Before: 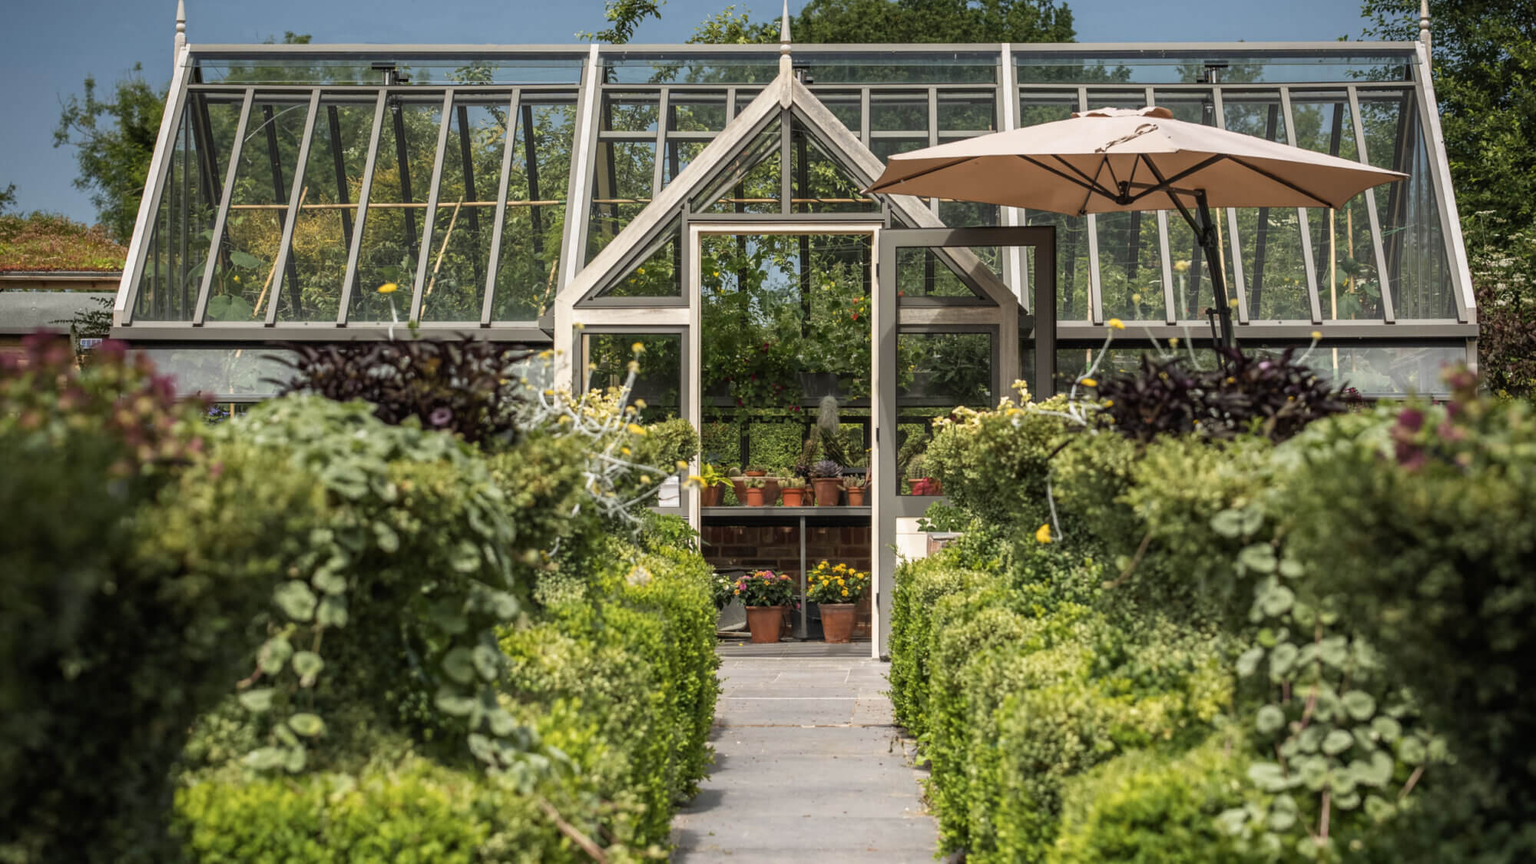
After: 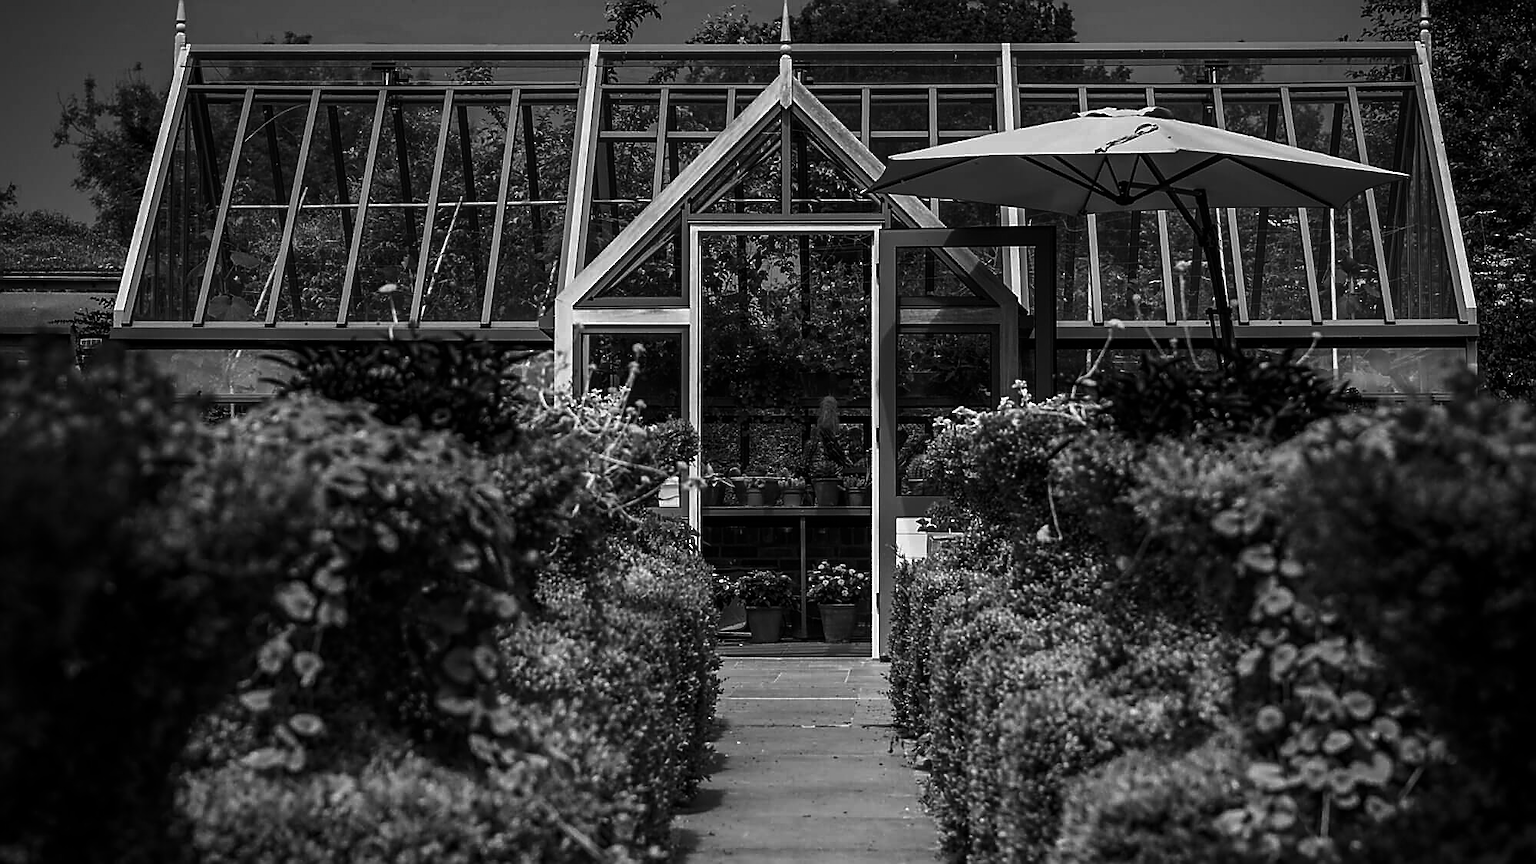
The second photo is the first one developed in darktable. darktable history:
contrast brightness saturation: contrast -0.034, brightness -0.572, saturation -0.999
sharpen: radius 1.428, amount 1.246, threshold 0.768
